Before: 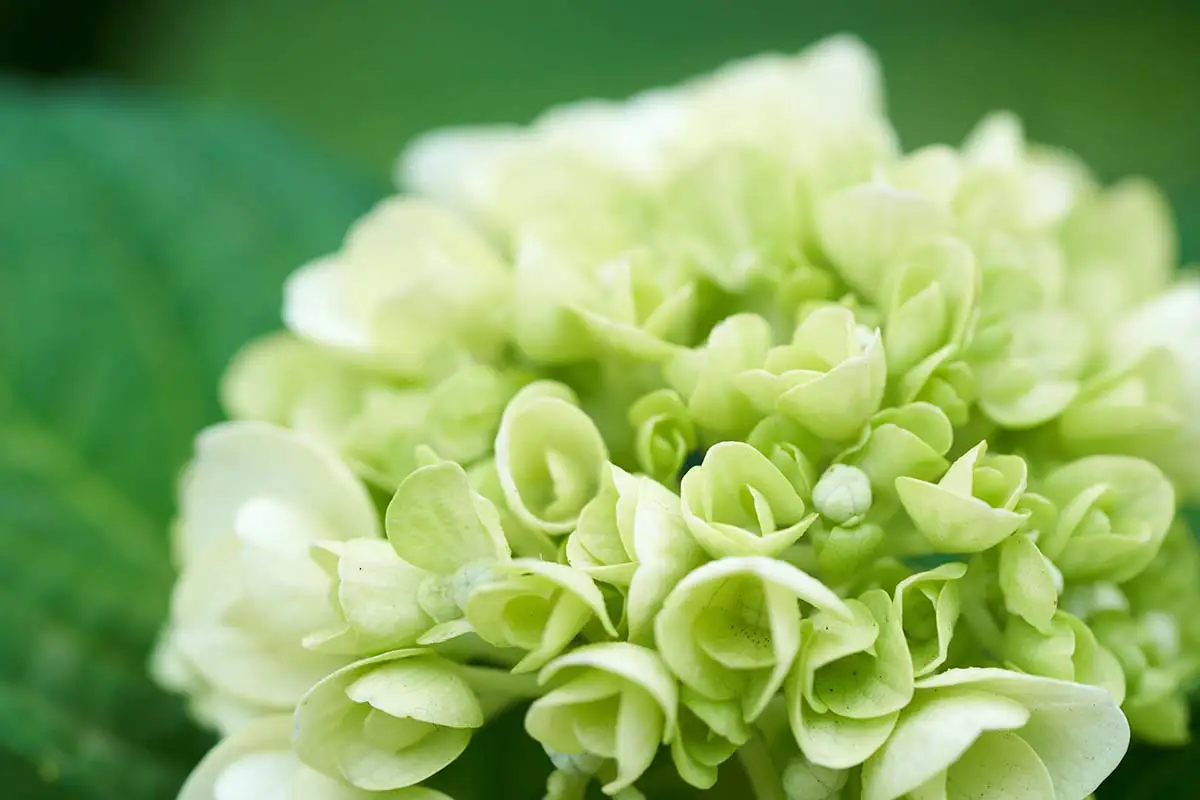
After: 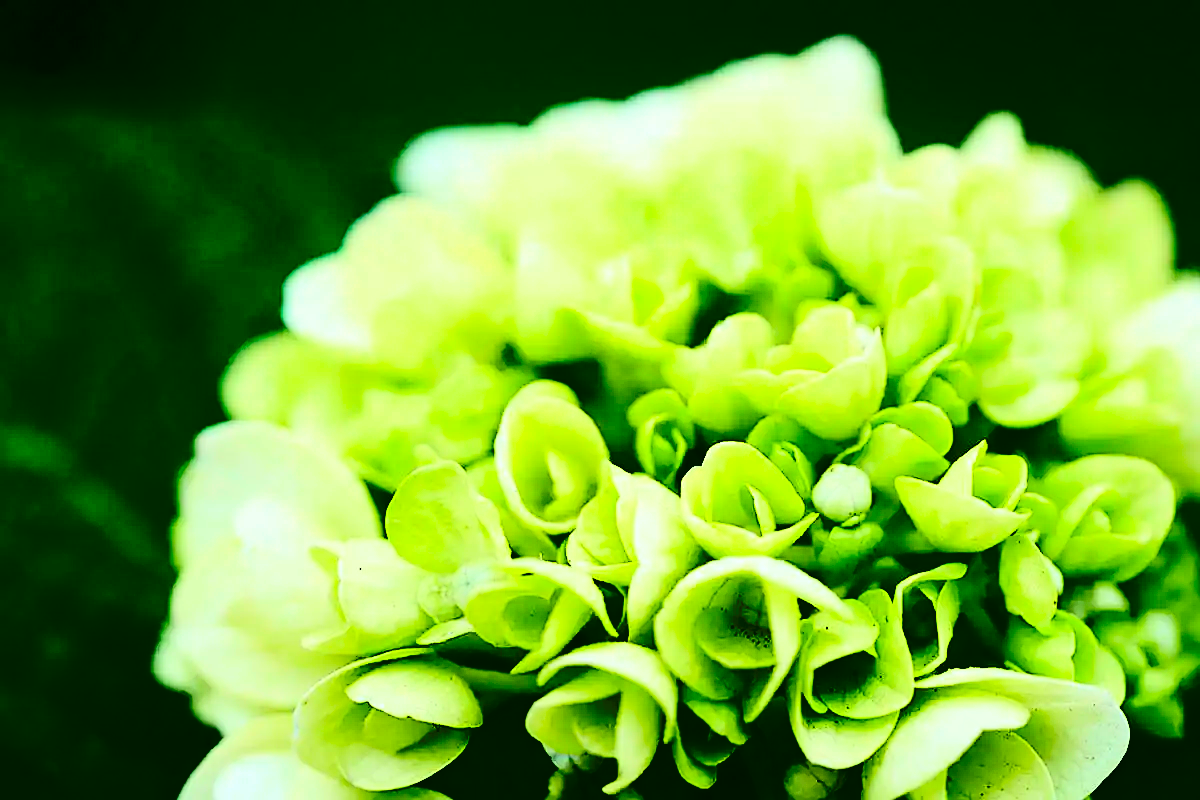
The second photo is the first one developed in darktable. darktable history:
sharpen: on, module defaults
contrast brightness saturation: contrast 0.77, brightness -1, saturation 1
